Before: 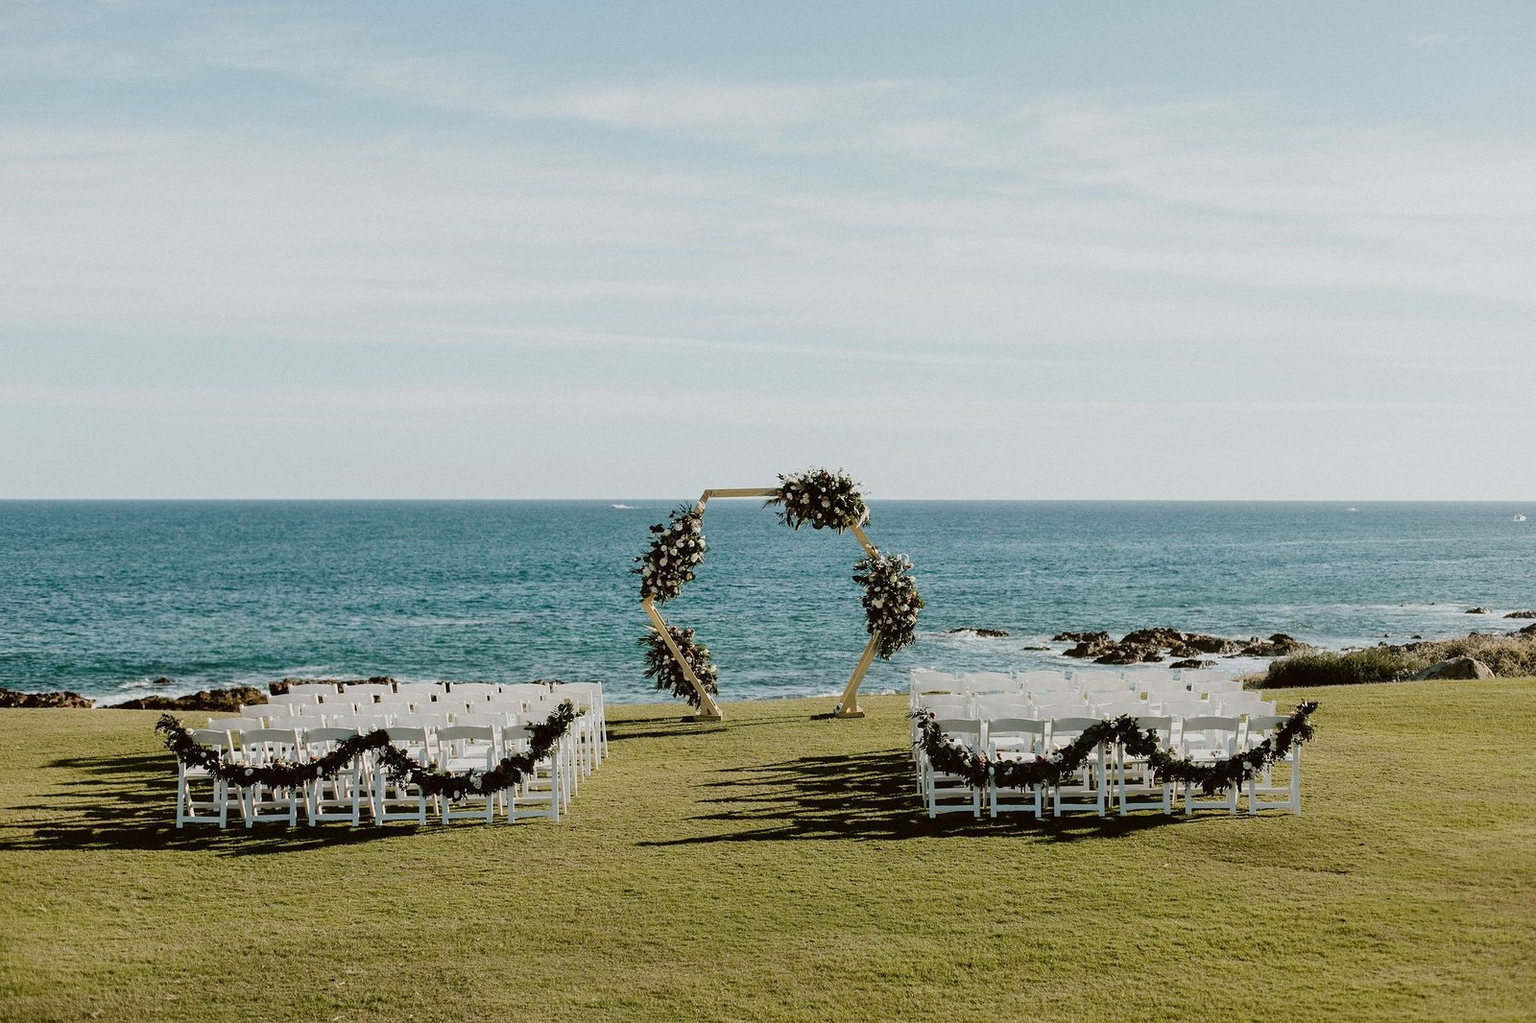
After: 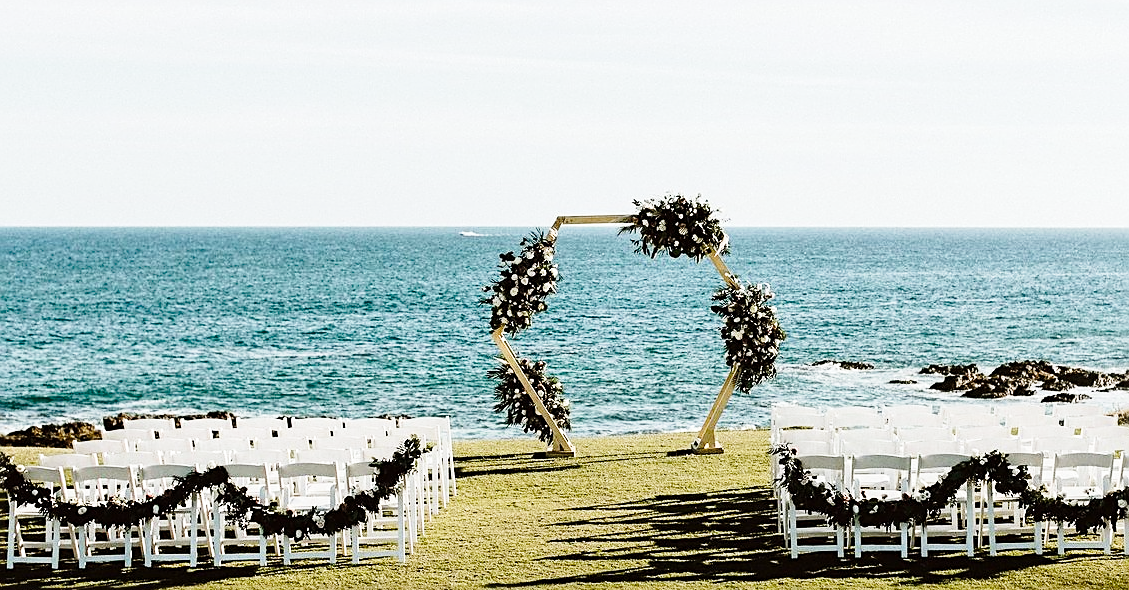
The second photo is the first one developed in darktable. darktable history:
crop: left 11.123%, top 27.61%, right 18.3%, bottom 17.034%
base curve: curves: ch0 [(0, 0) (0.028, 0.03) (0.121, 0.232) (0.46, 0.748) (0.859, 0.968) (1, 1)], preserve colors none
shadows and highlights: shadows 37.27, highlights -28.18, soften with gaussian
sharpen: on, module defaults
tone equalizer: -8 EV -0.417 EV, -7 EV -0.389 EV, -6 EV -0.333 EV, -5 EV -0.222 EV, -3 EV 0.222 EV, -2 EV 0.333 EV, -1 EV 0.389 EV, +0 EV 0.417 EV, edges refinement/feathering 500, mask exposure compensation -1.57 EV, preserve details no
